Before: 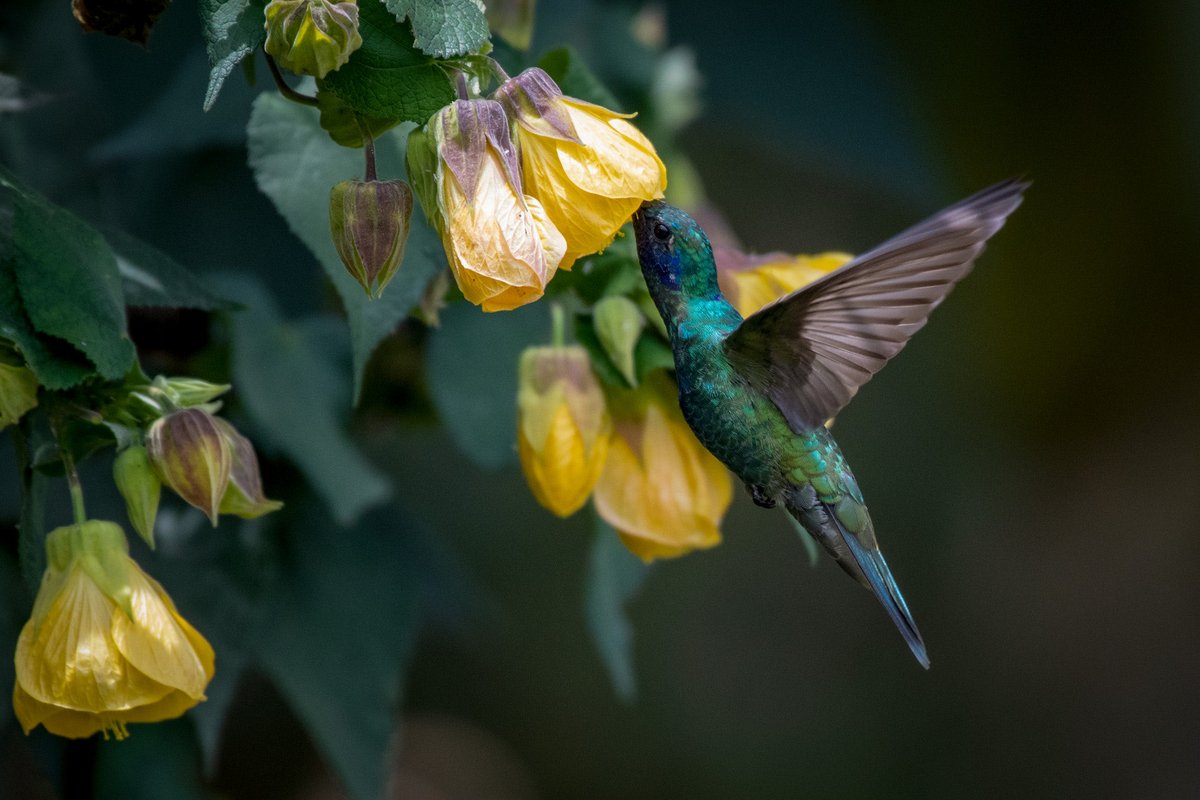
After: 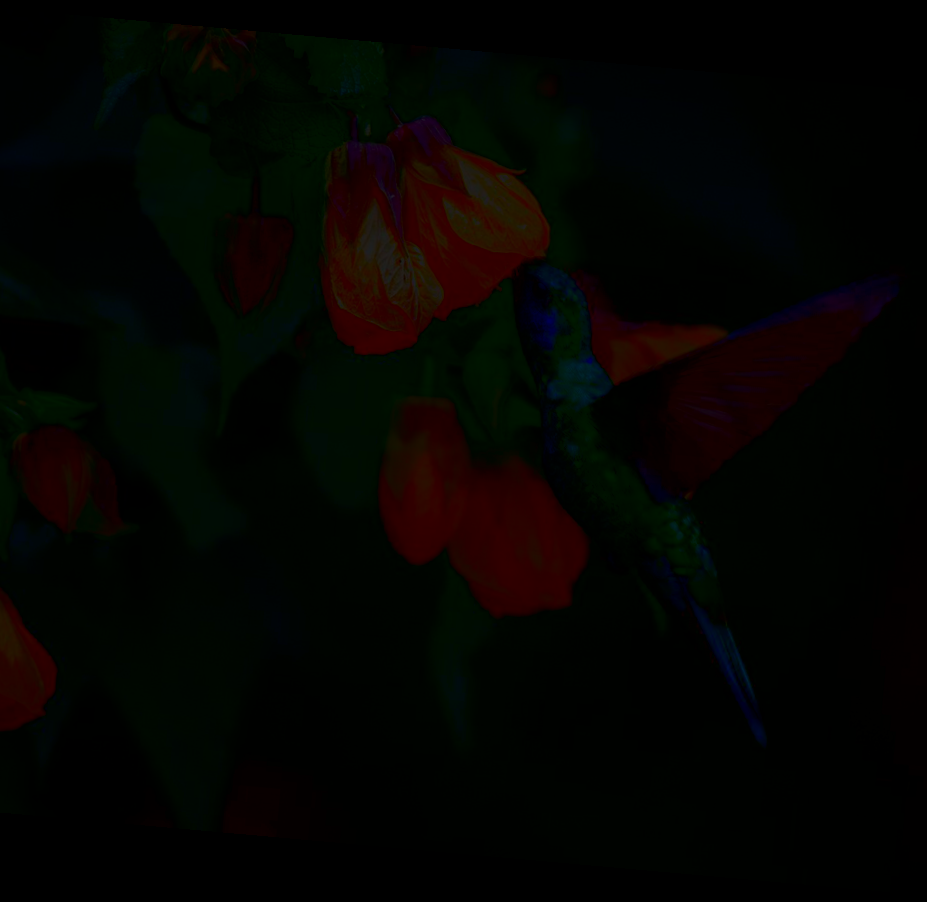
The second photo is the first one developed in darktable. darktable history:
contrast brightness saturation: brightness -1, saturation 1
rotate and perspective: rotation 5.12°, automatic cropping off
crop: left 13.443%, right 13.31%
exposure: exposure -2.446 EV, compensate highlight preservation false
